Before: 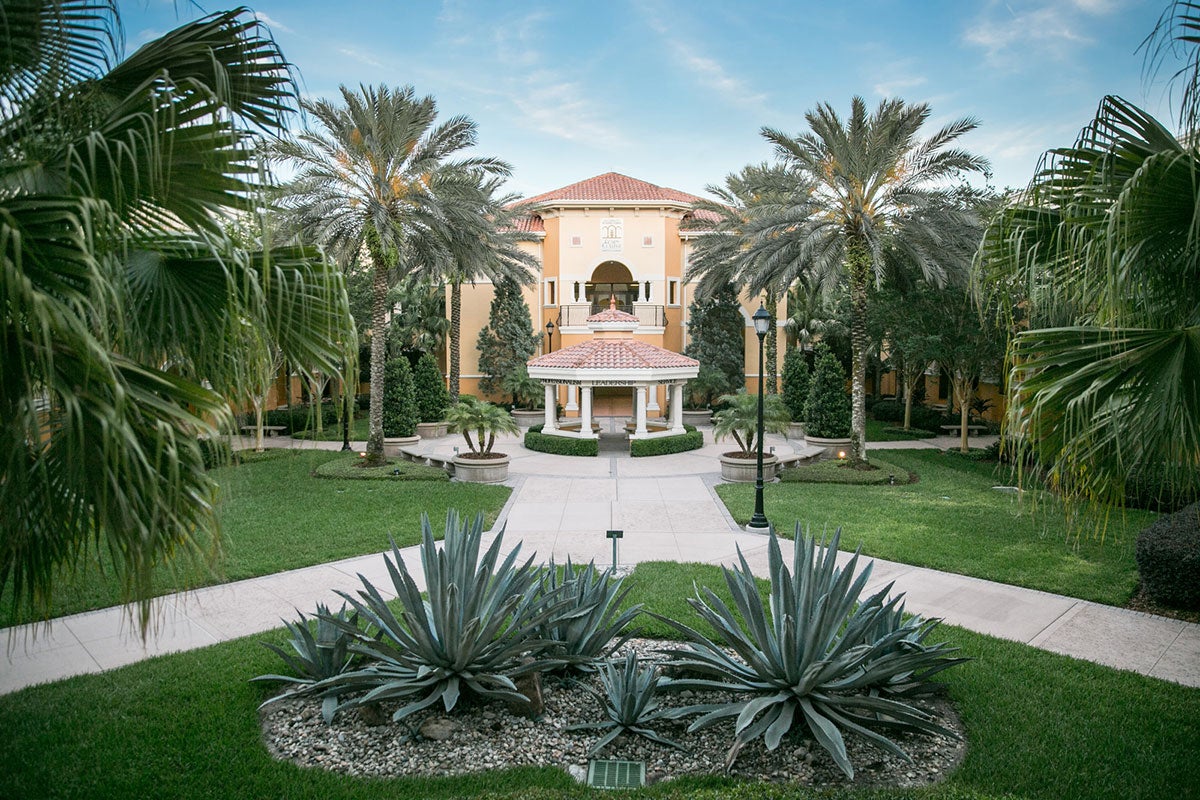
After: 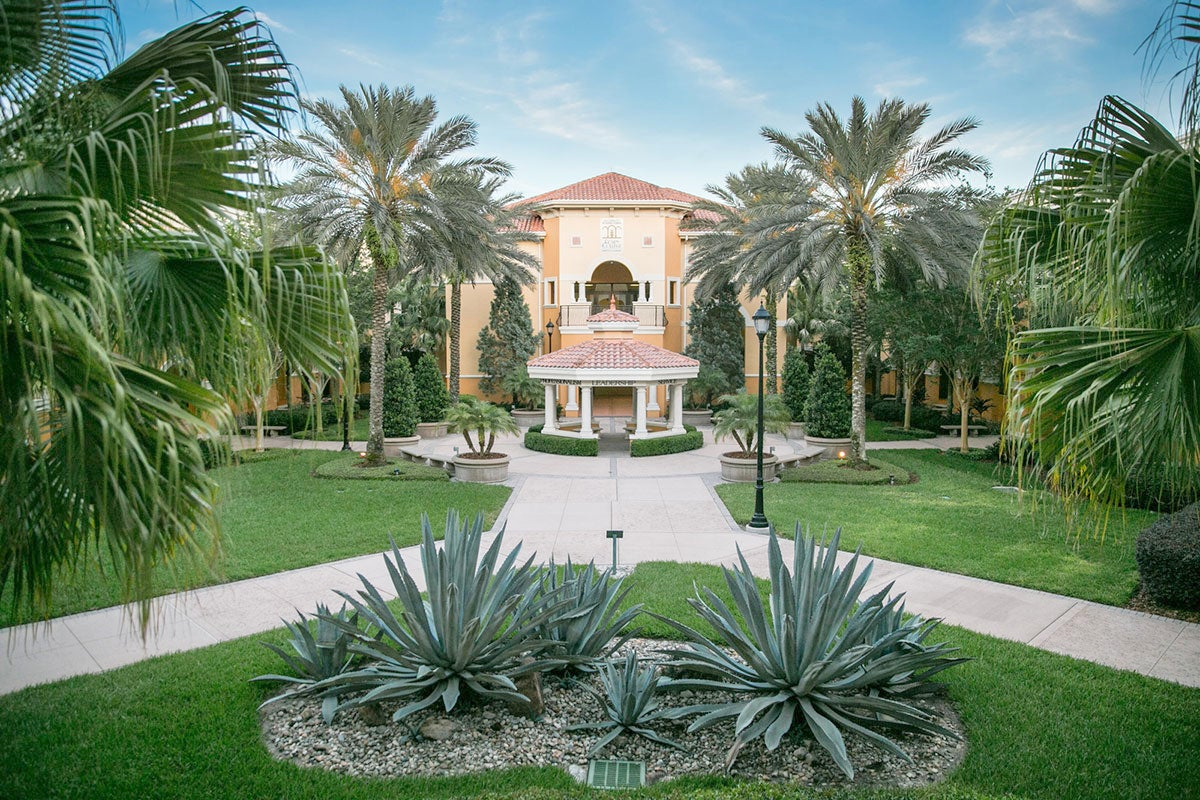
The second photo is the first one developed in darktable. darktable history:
tone equalizer: -7 EV 0.162 EV, -6 EV 0.593 EV, -5 EV 1.15 EV, -4 EV 1.37 EV, -3 EV 1.13 EV, -2 EV 0.6 EV, -1 EV 0.147 EV, smoothing diameter 24.77%, edges refinement/feathering 8.89, preserve details guided filter
